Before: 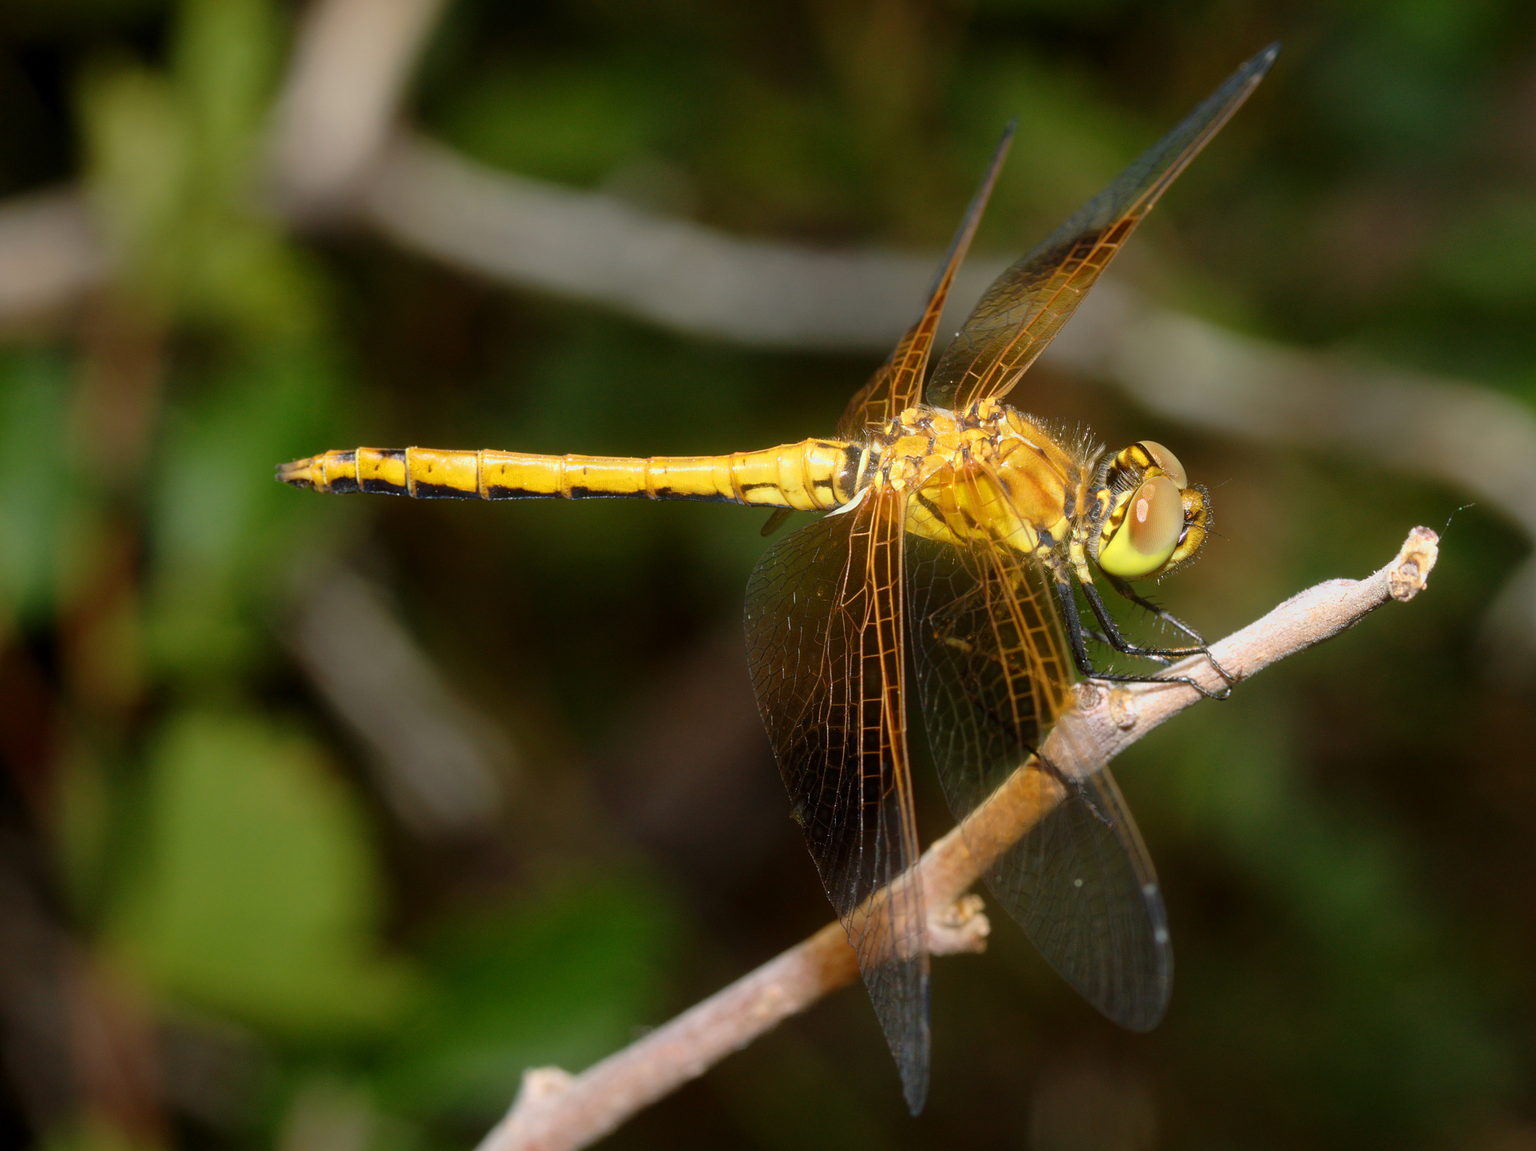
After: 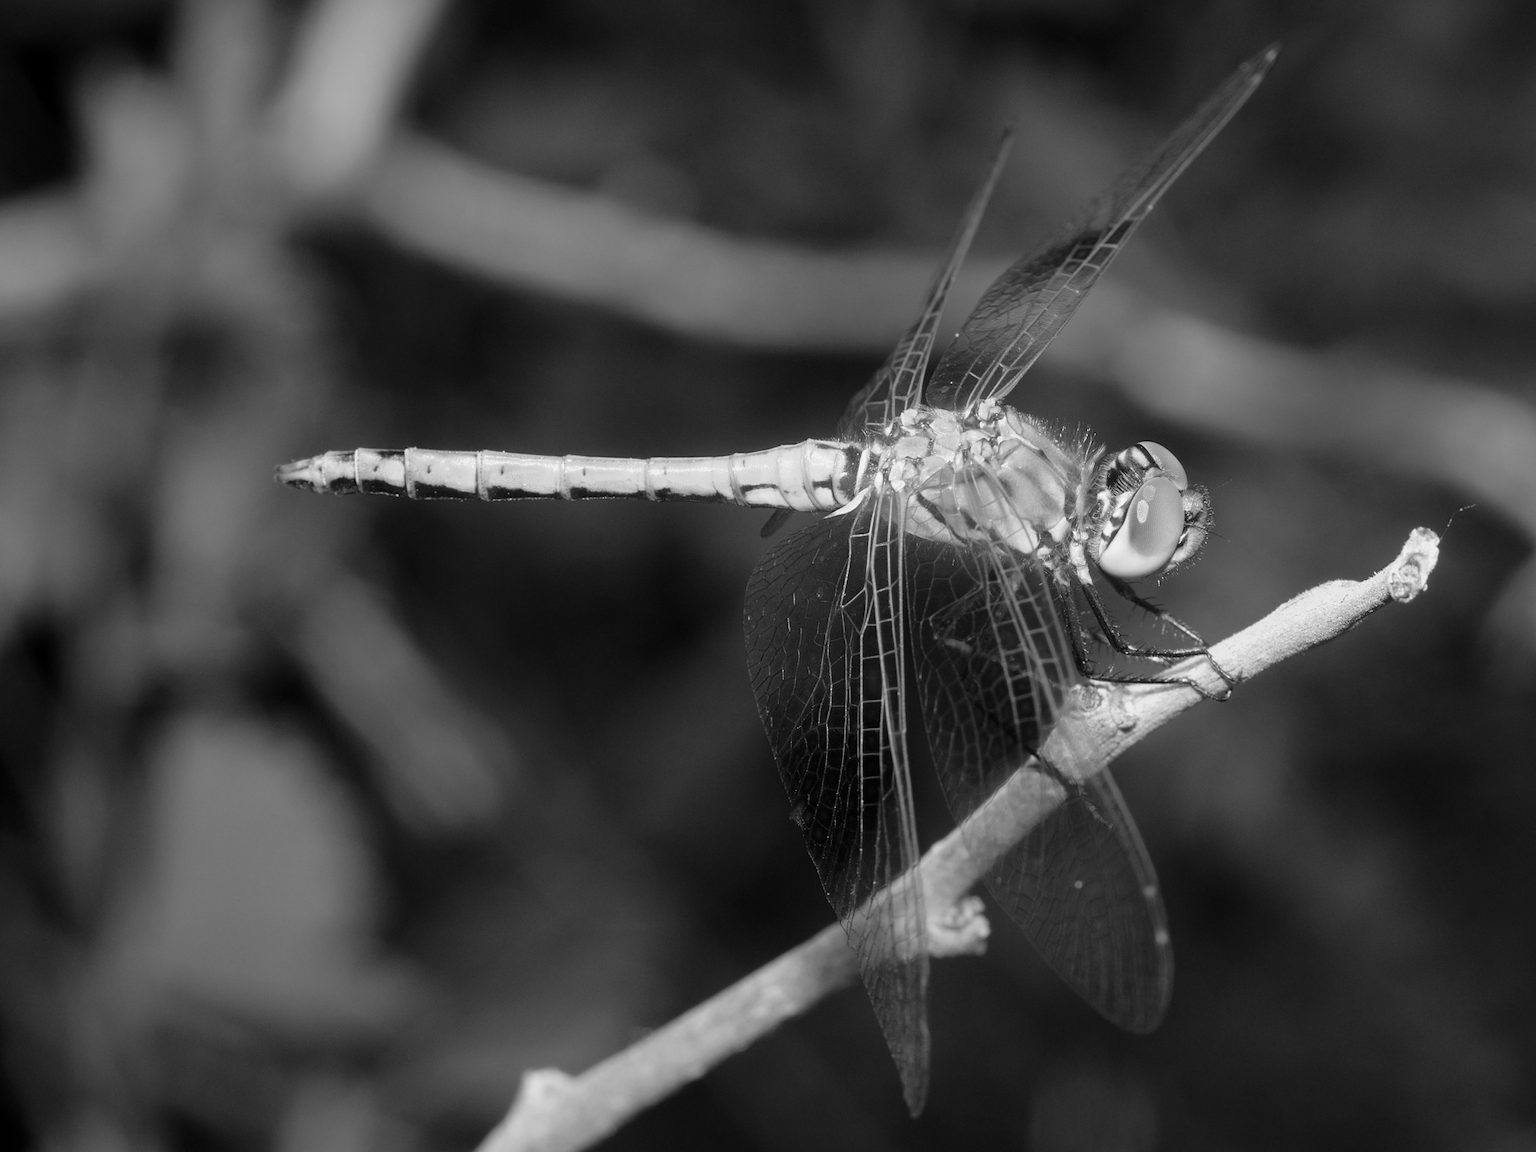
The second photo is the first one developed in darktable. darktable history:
monochrome: on, module defaults
crop and rotate: left 0.126%
